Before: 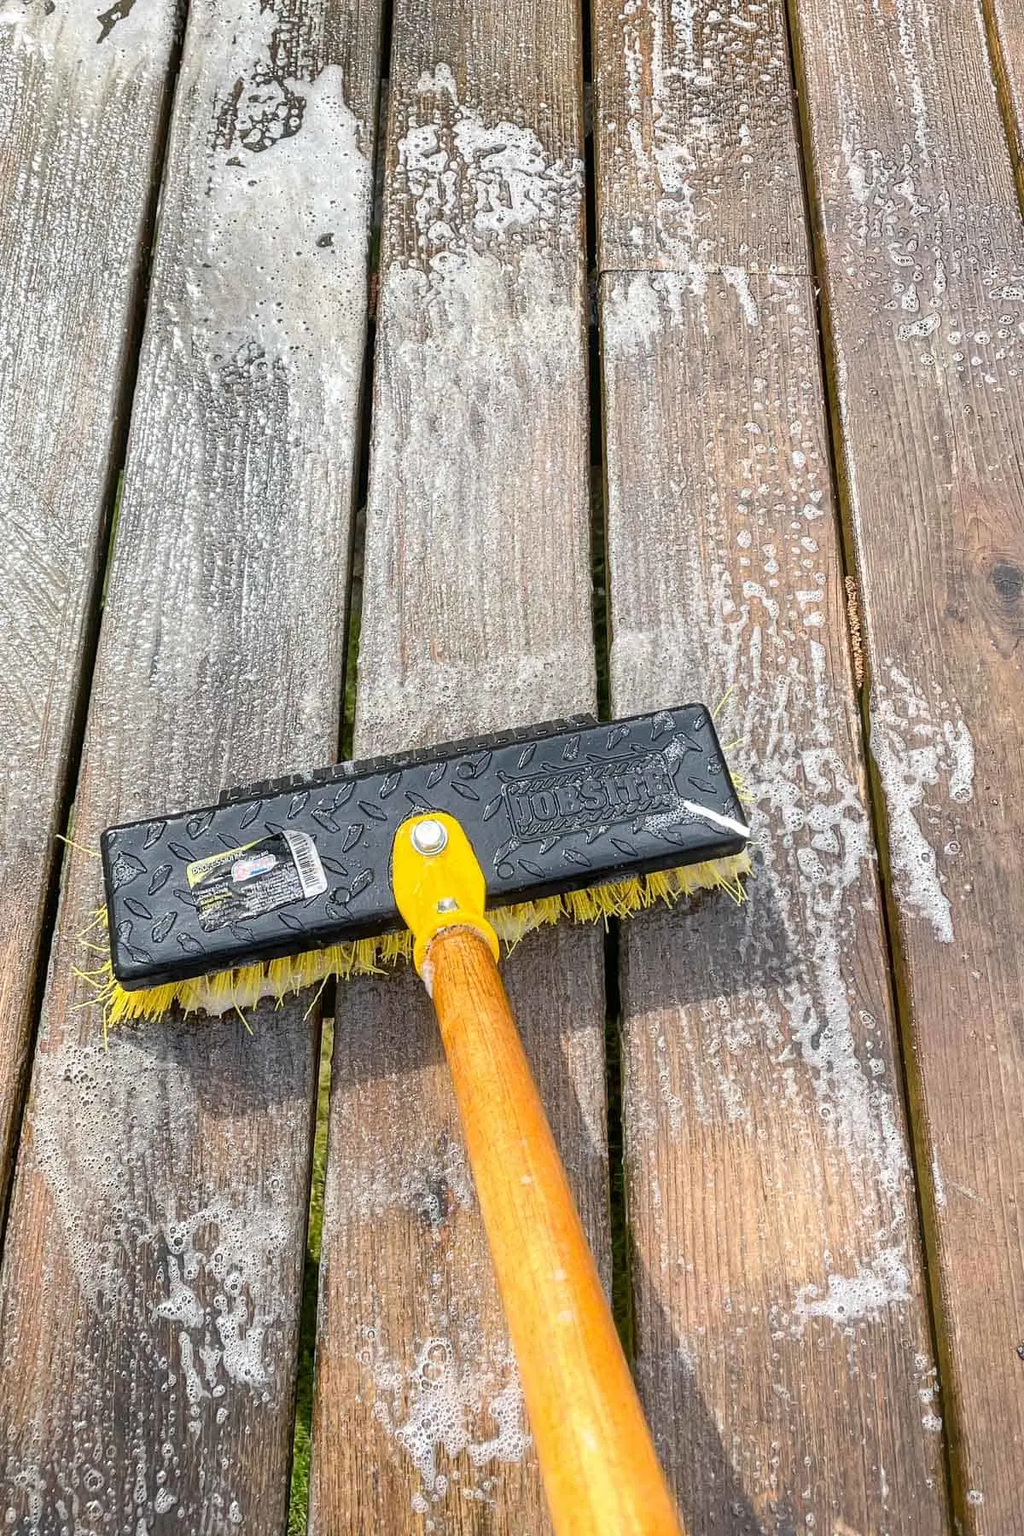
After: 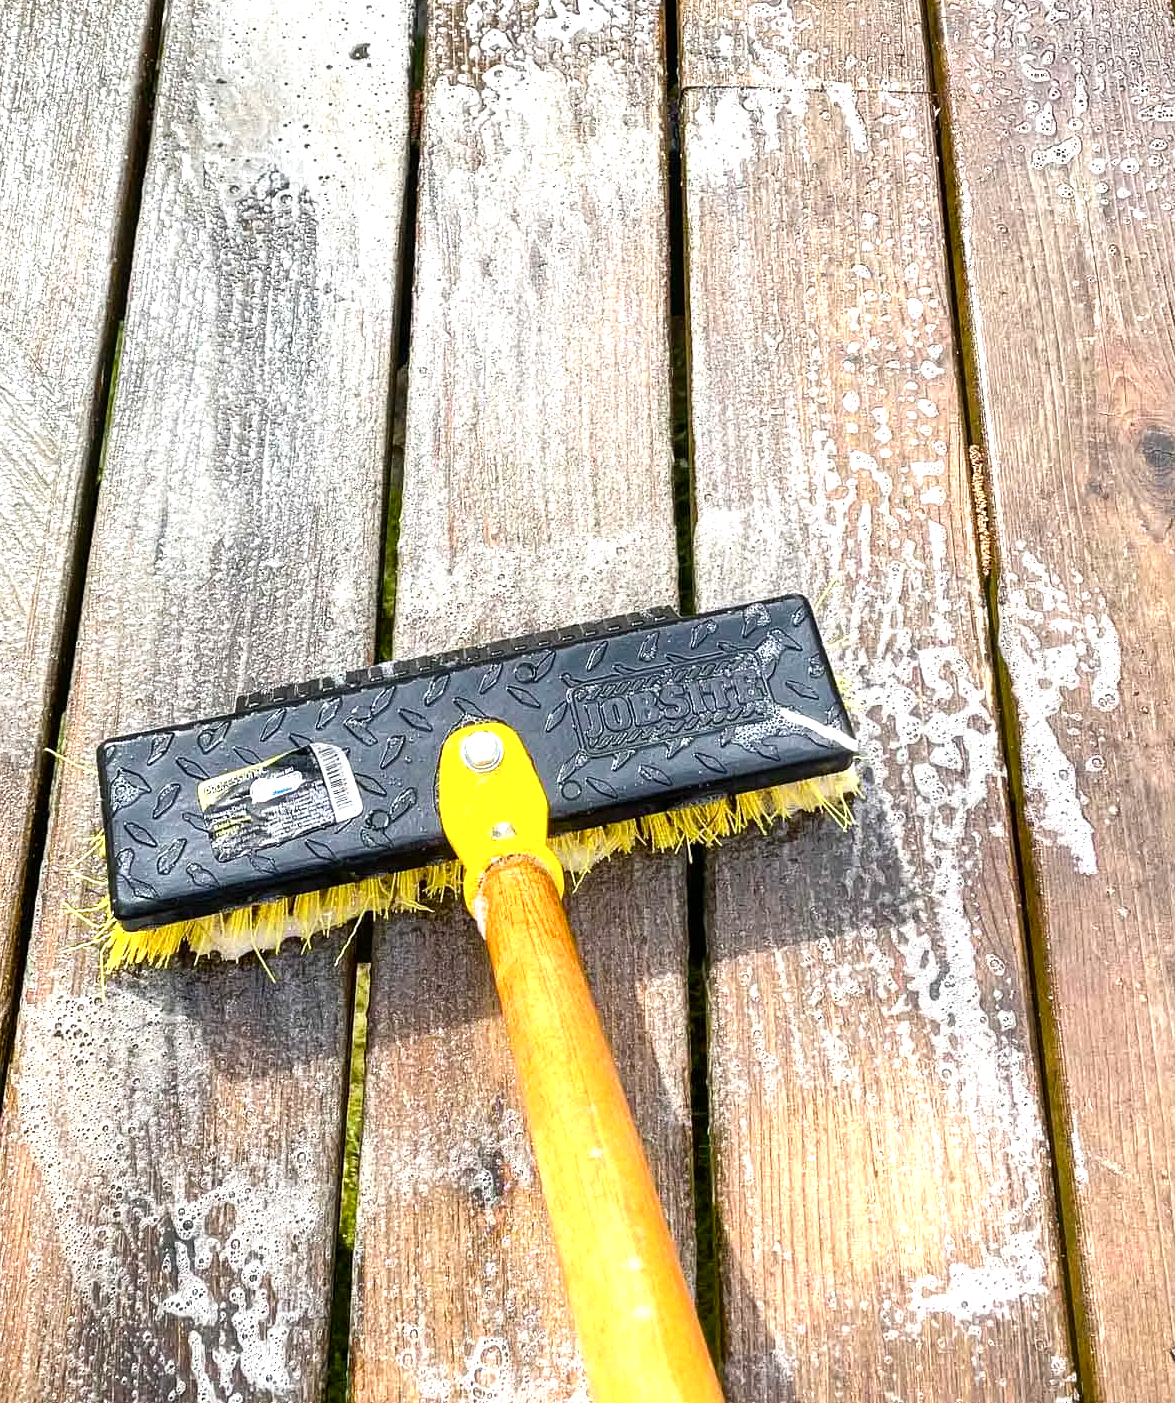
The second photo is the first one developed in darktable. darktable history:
exposure: exposure 0.375 EV, compensate highlight preservation false
color balance rgb: shadows lift › luminance -20%, power › hue 72.24°, highlights gain › luminance 15%, global offset › hue 171.6°, perceptual saturation grading › highlights -15%, perceptual saturation grading › shadows 25%, global vibrance 35%, contrast 10%
crop and rotate: left 1.814%, top 12.818%, right 0.25%, bottom 9.225%
